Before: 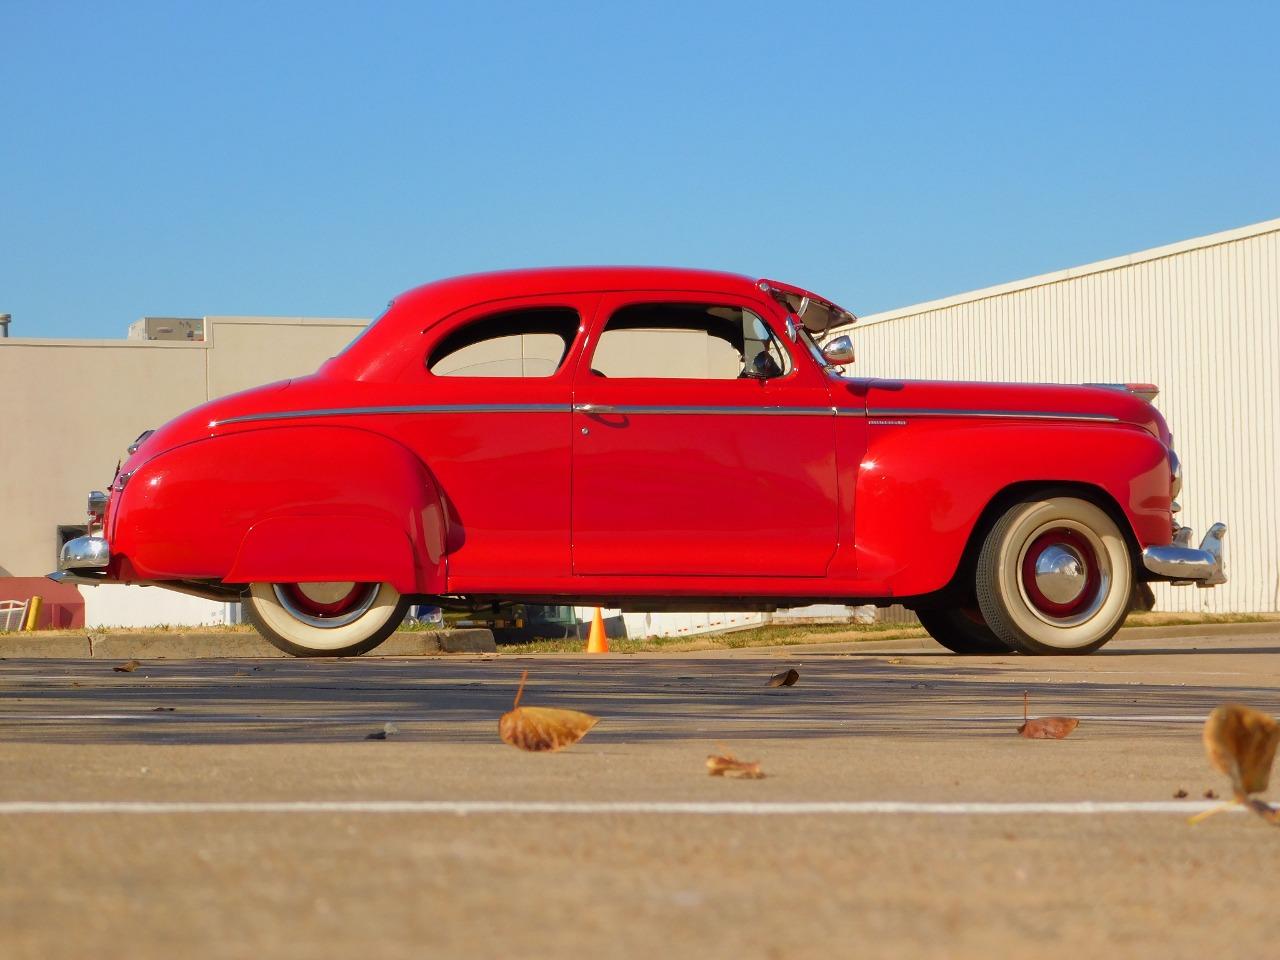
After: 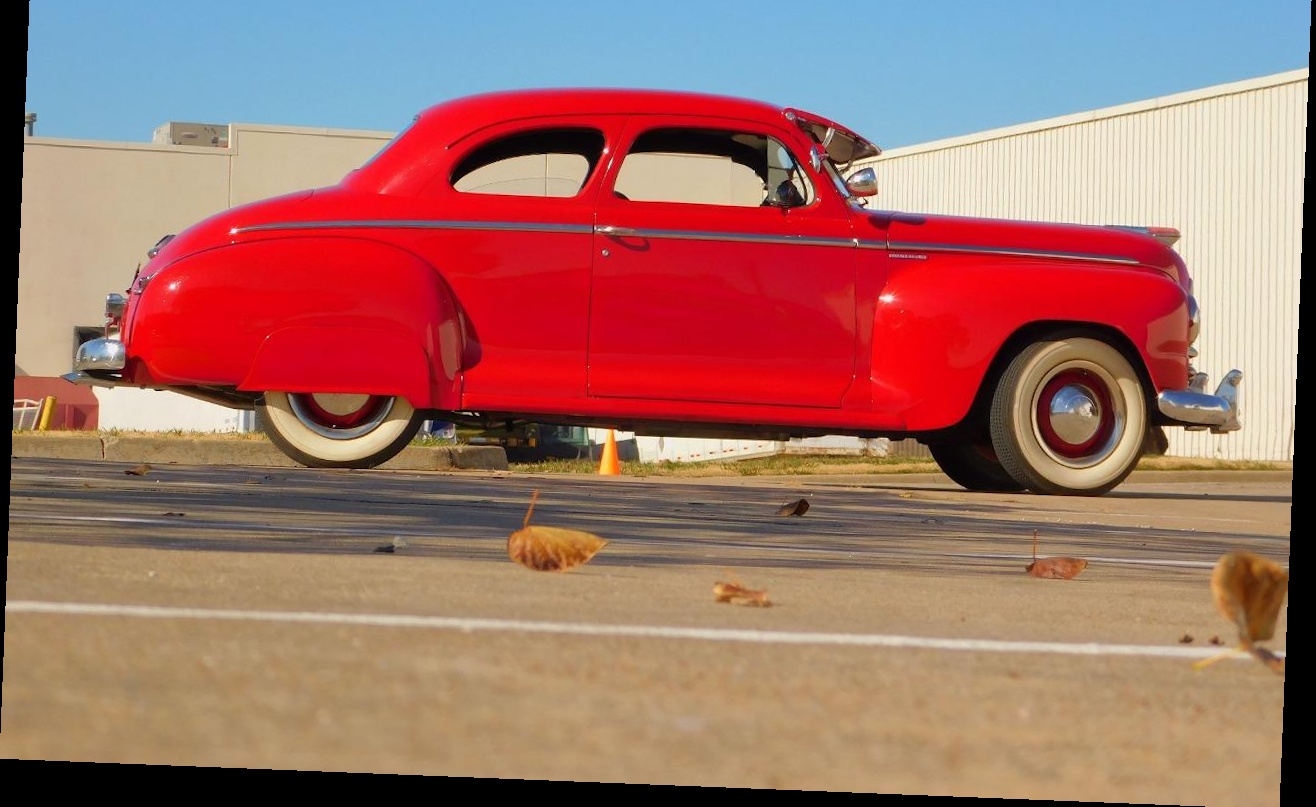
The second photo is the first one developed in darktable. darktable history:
crop and rotate: top 19.998%
shadows and highlights: radius 125.46, shadows 21.19, highlights -21.19, low approximation 0.01
rotate and perspective: rotation 2.27°, automatic cropping off
